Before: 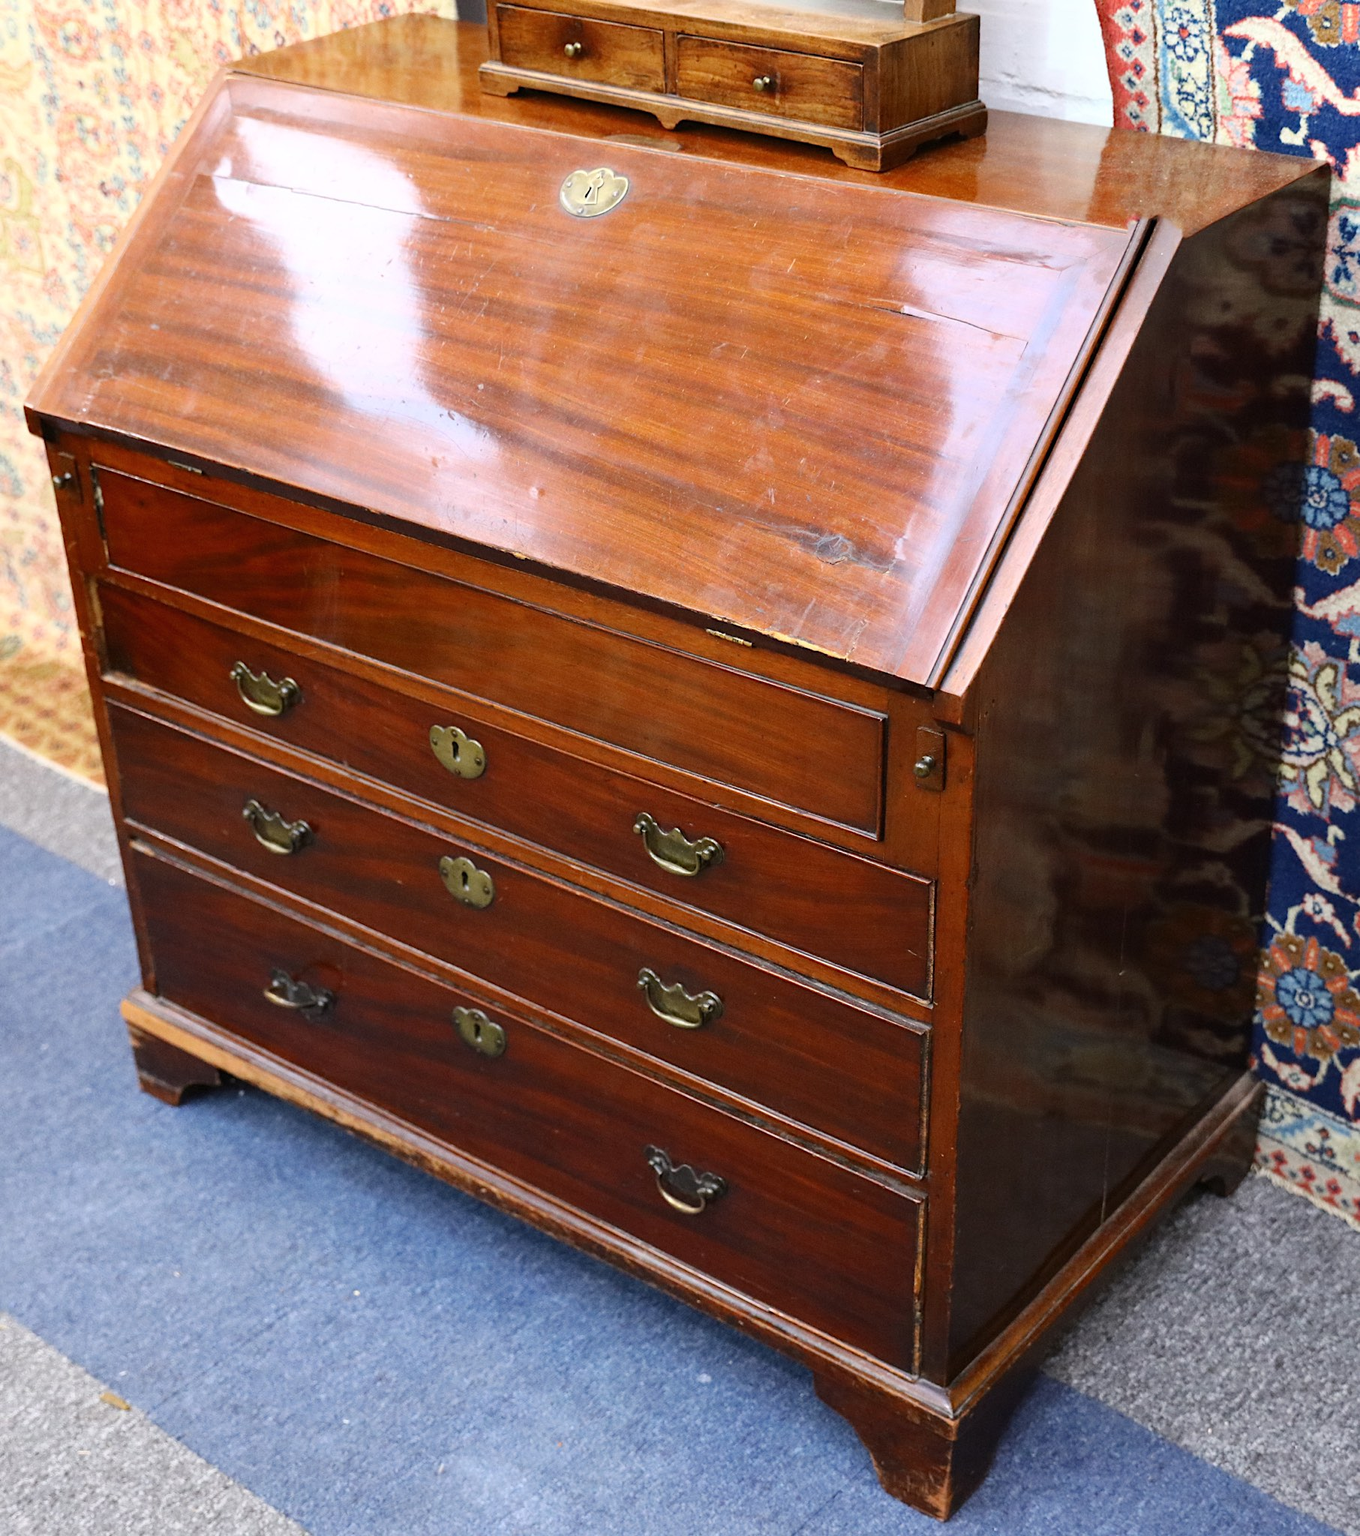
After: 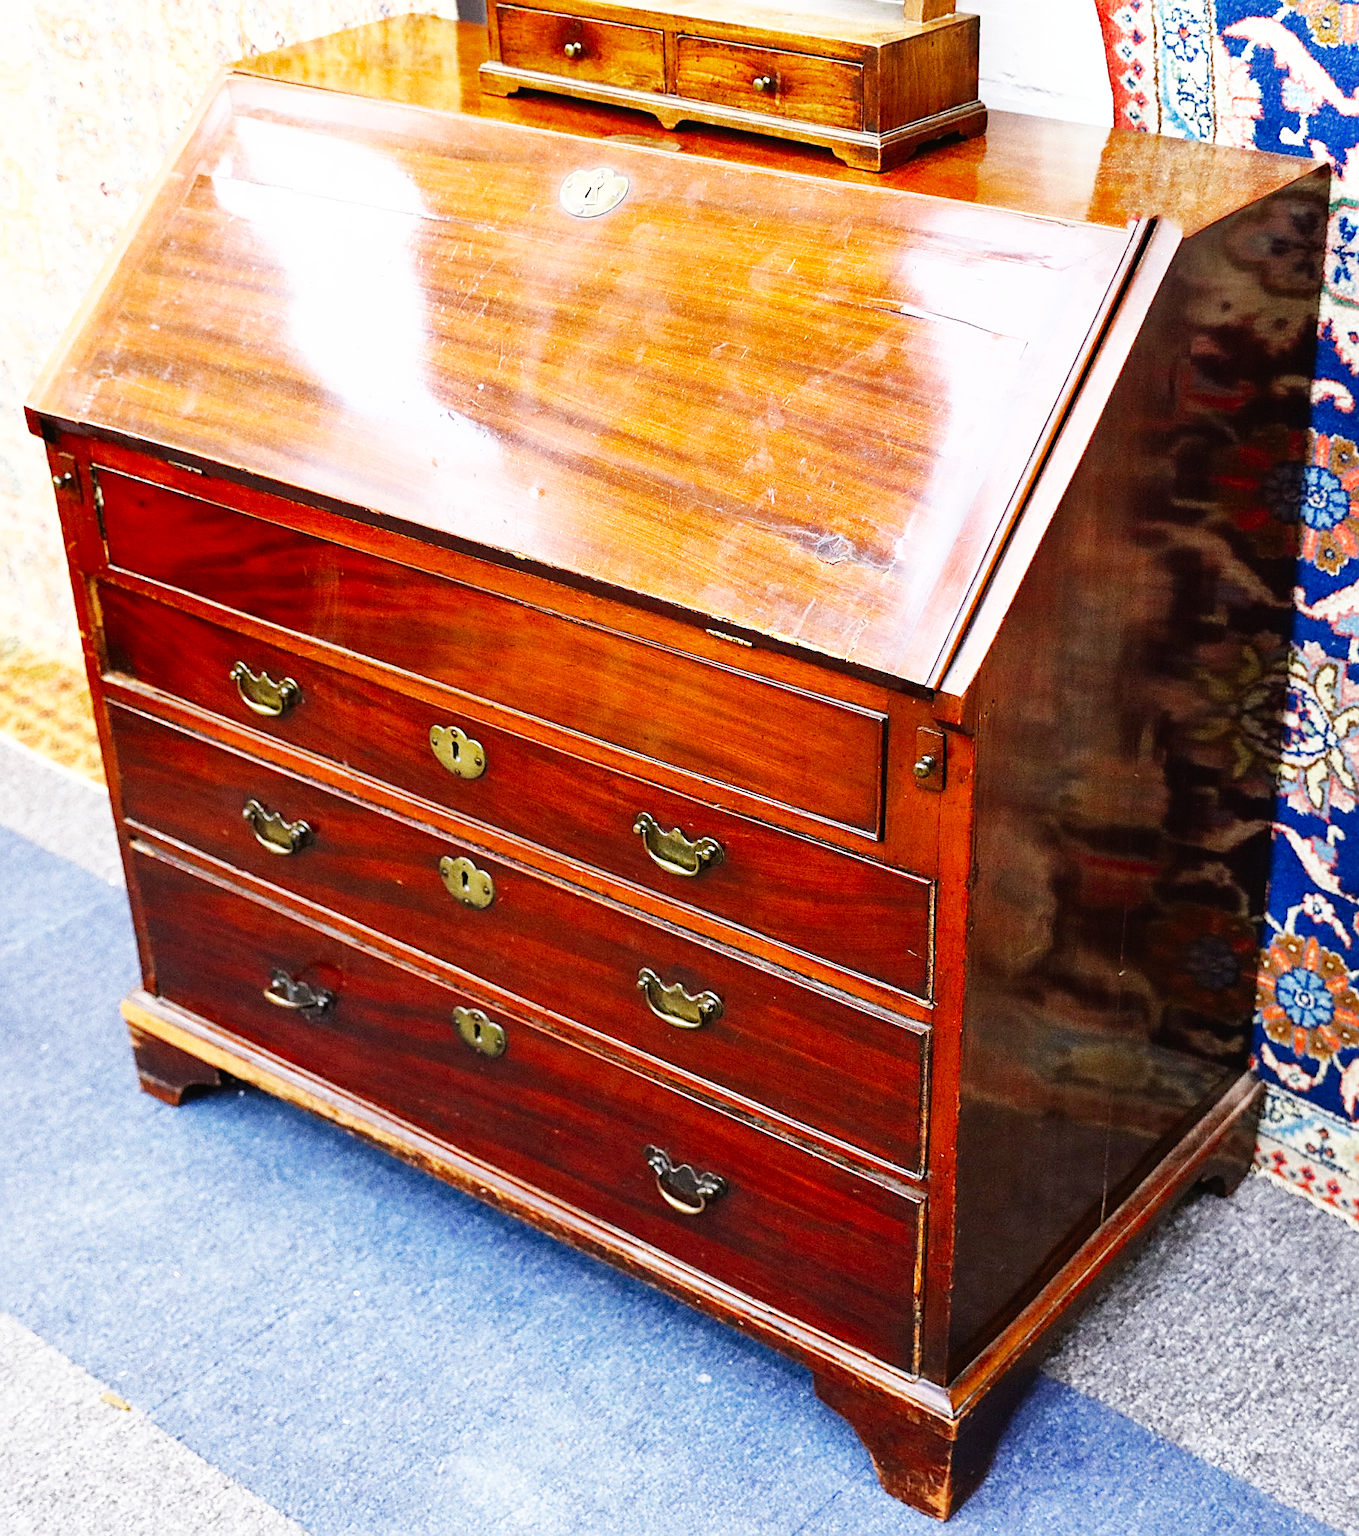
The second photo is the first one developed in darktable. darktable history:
sharpen: on, module defaults
color correction: highlights b* -0.016
base curve: curves: ch0 [(0, 0) (0.007, 0.004) (0.027, 0.03) (0.046, 0.07) (0.207, 0.54) (0.442, 0.872) (0.673, 0.972) (1, 1)], preserve colors none
shadows and highlights: on, module defaults
tone curve: curves: ch0 [(0, 0) (0.266, 0.247) (0.741, 0.751) (1, 1)], color space Lab, independent channels, preserve colors none
